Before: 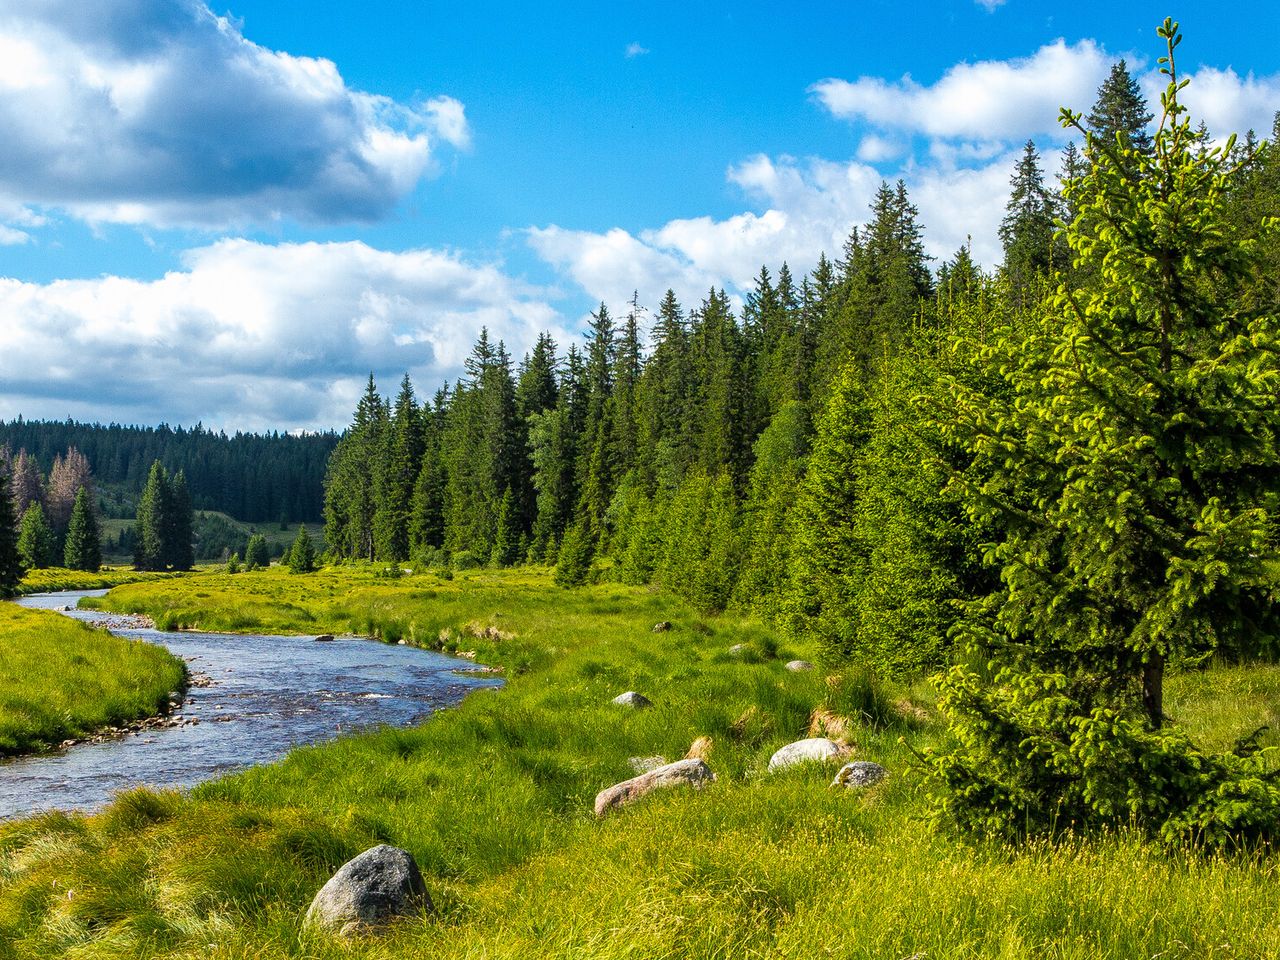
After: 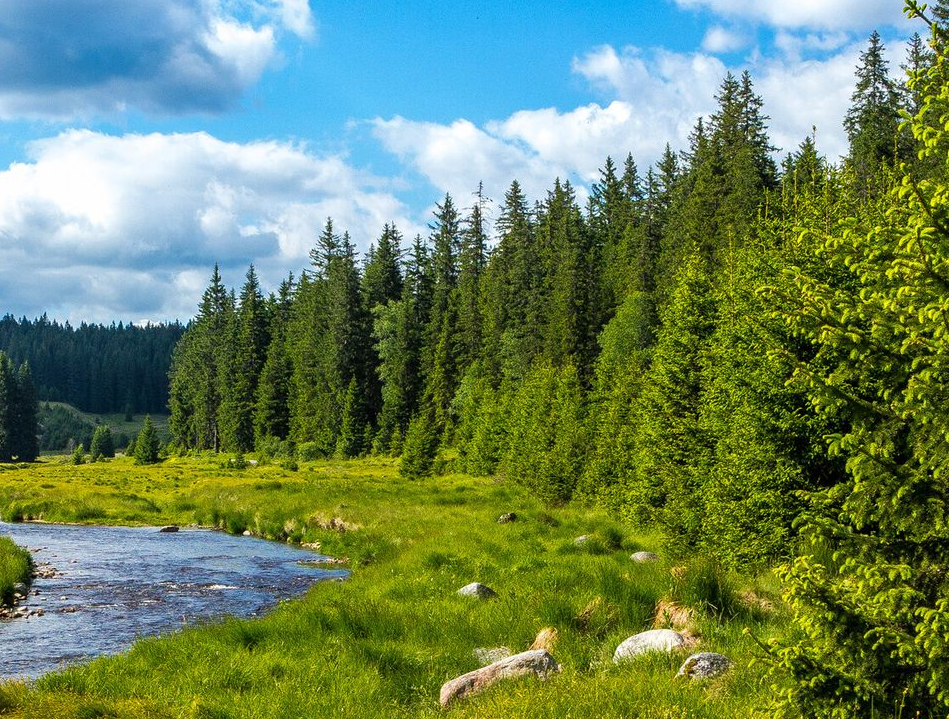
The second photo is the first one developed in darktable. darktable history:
crop and rotate: left 12.151%, top 11.435%, right 13.659%, bottom 13.649%
tone equalizer: edges refinement/feathering 500, mask exposure compensation -1.57 EV, preserve details no
